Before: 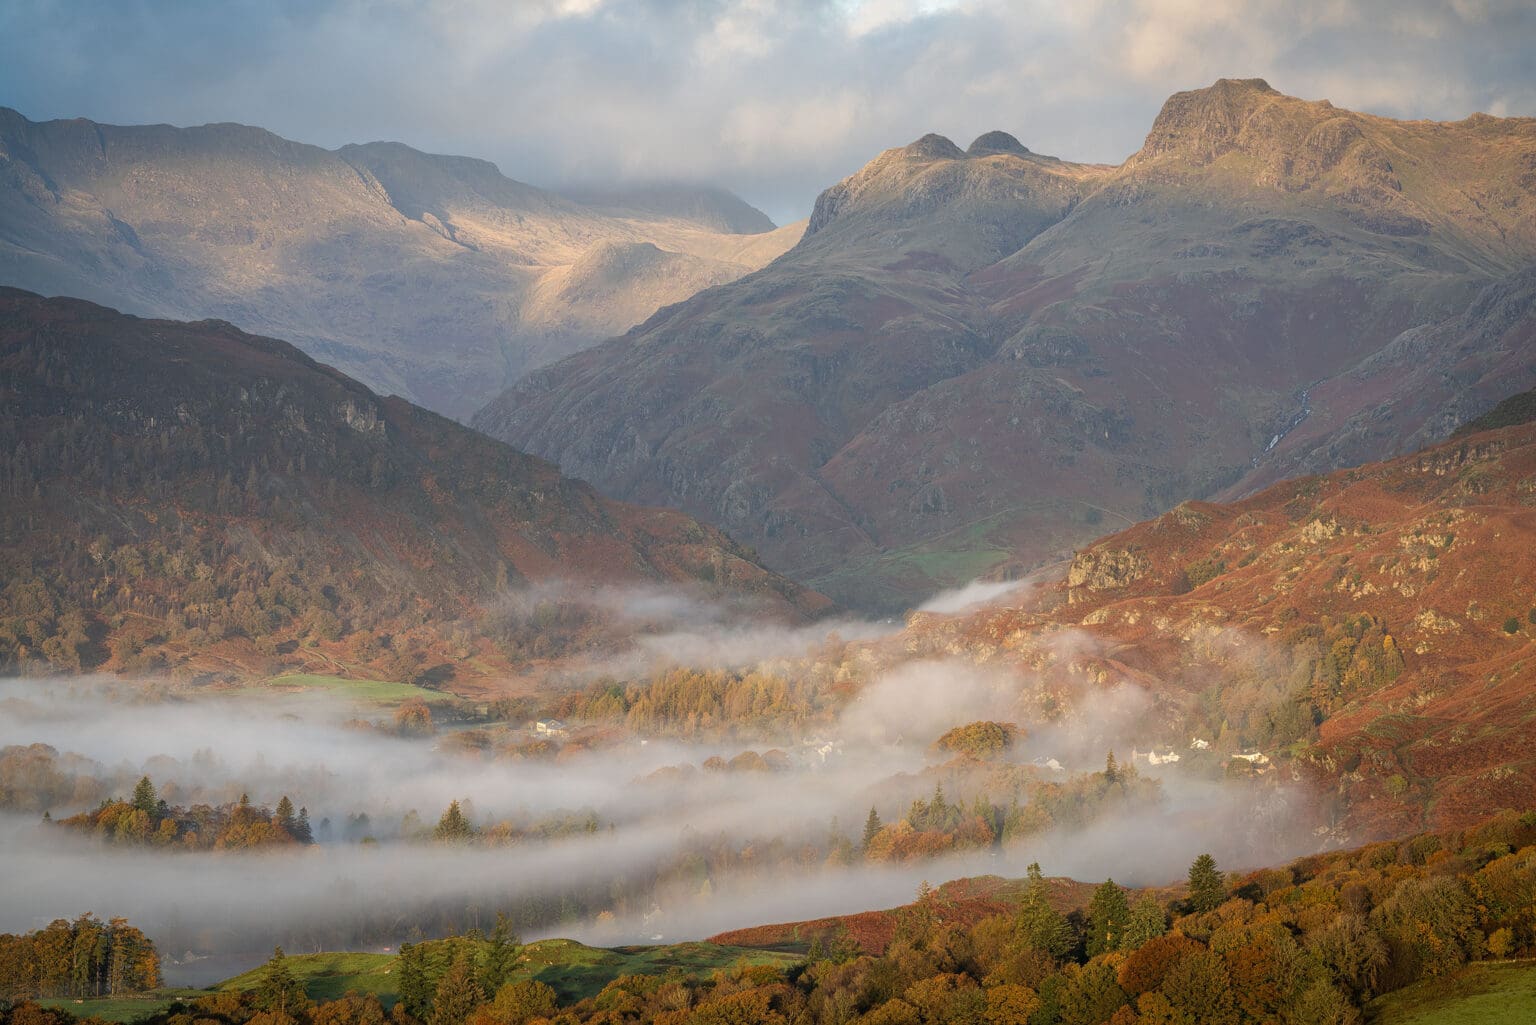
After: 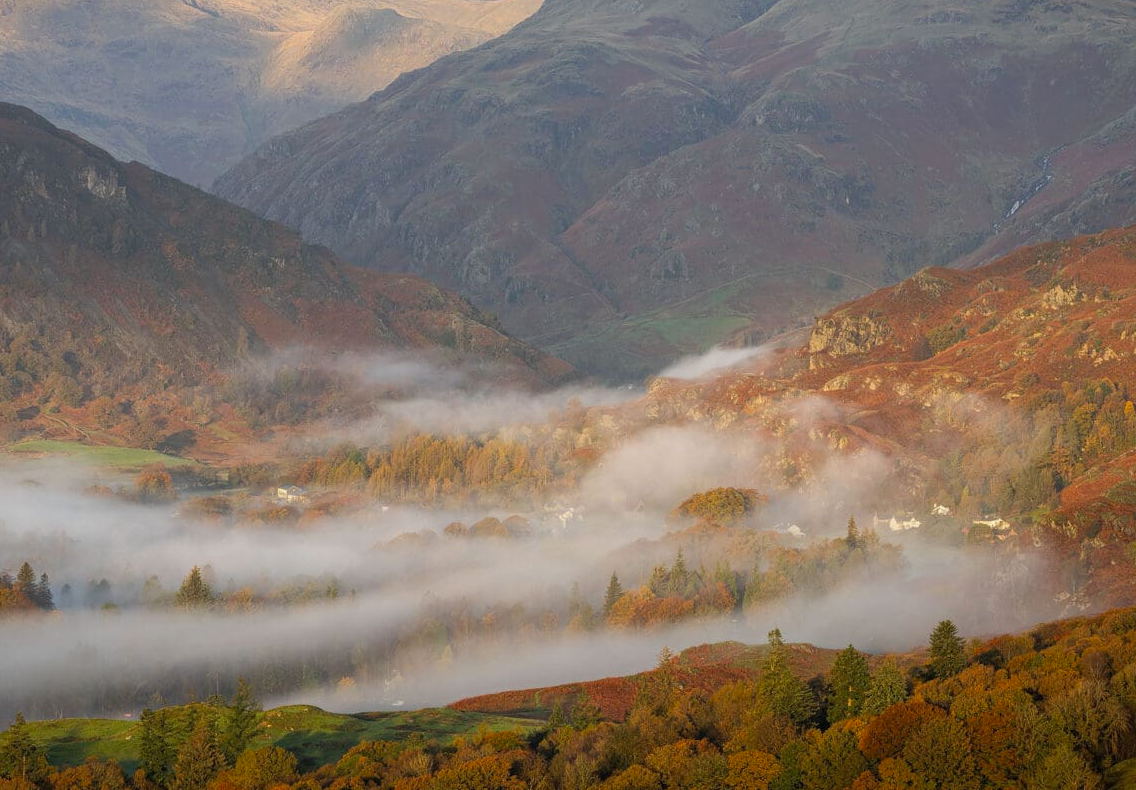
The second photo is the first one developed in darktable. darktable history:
shadows and highlights: shadows 25, highlights -25
vibrance: vibrance 100%
crop: left 16.871%, top 22.857%, right 9.116%
